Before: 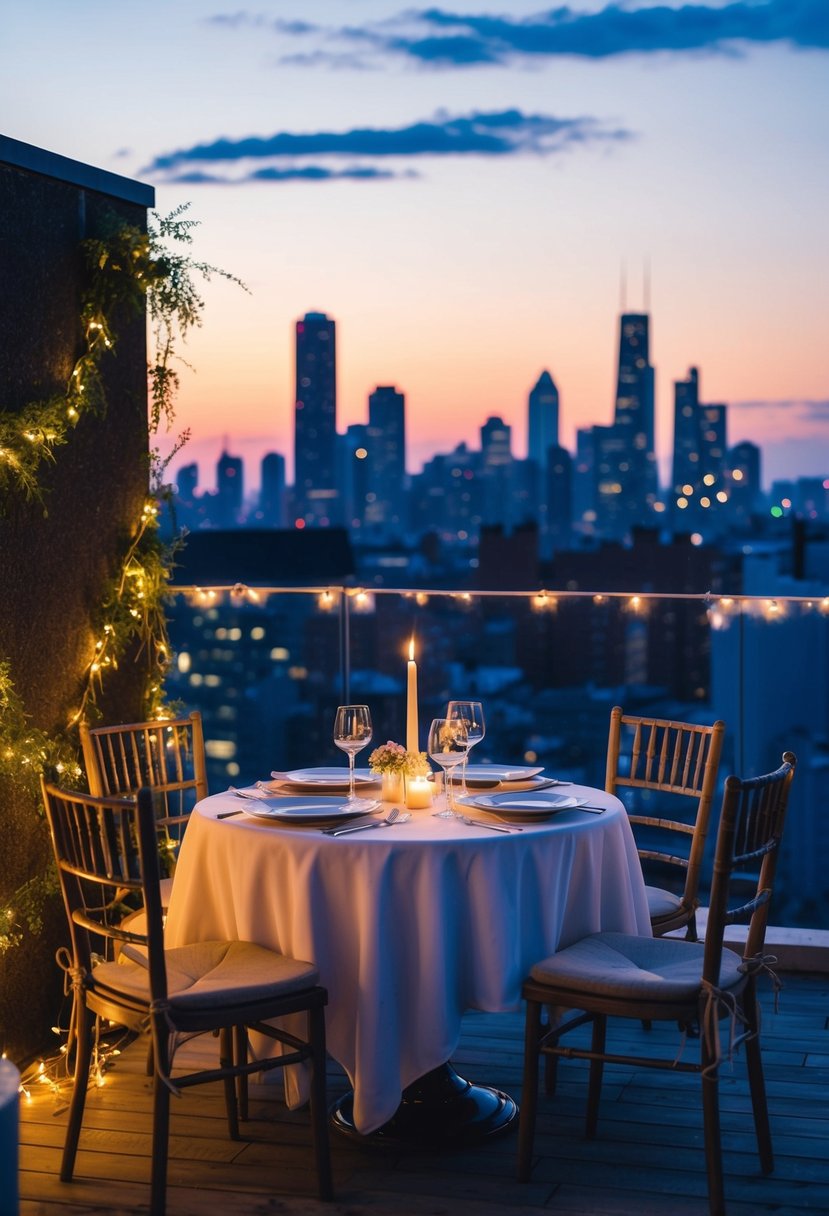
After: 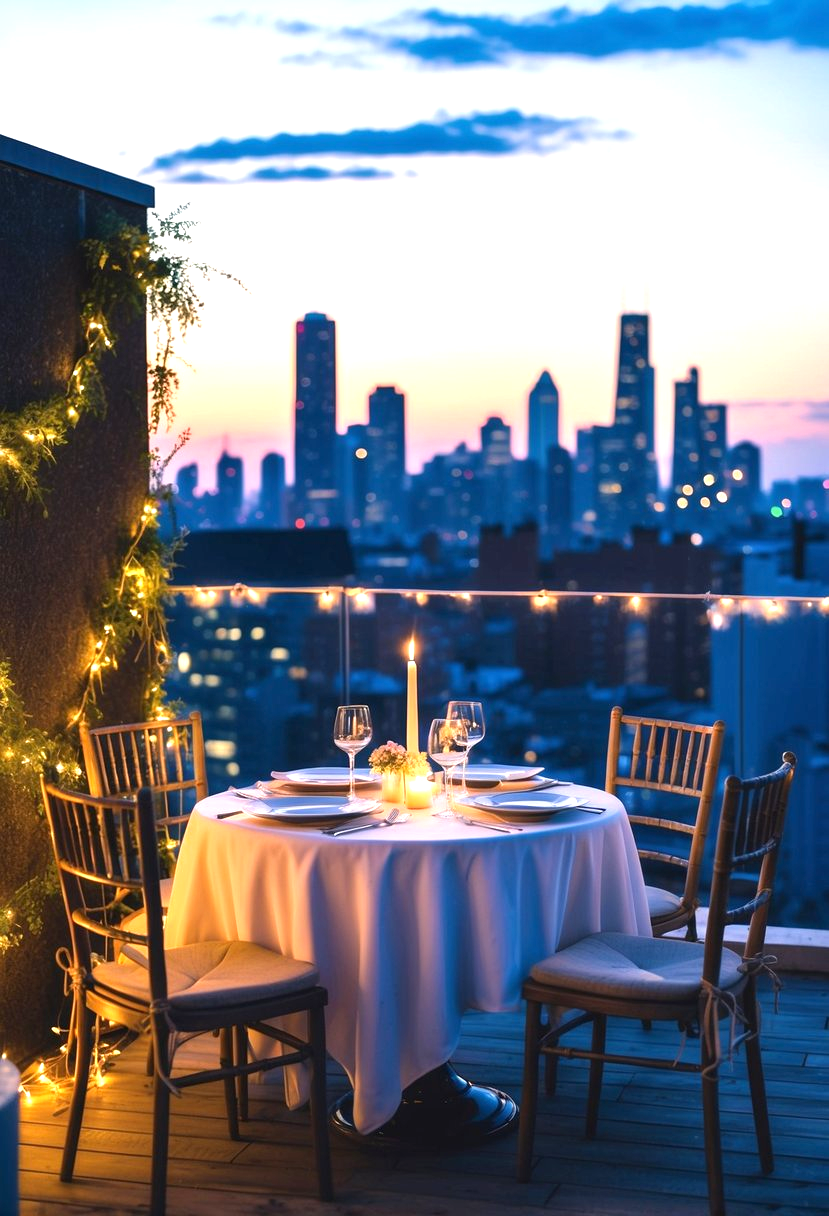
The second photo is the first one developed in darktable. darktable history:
exposure: black level correction 0, exposure 0.938 EV, compensate highlight preservation false
